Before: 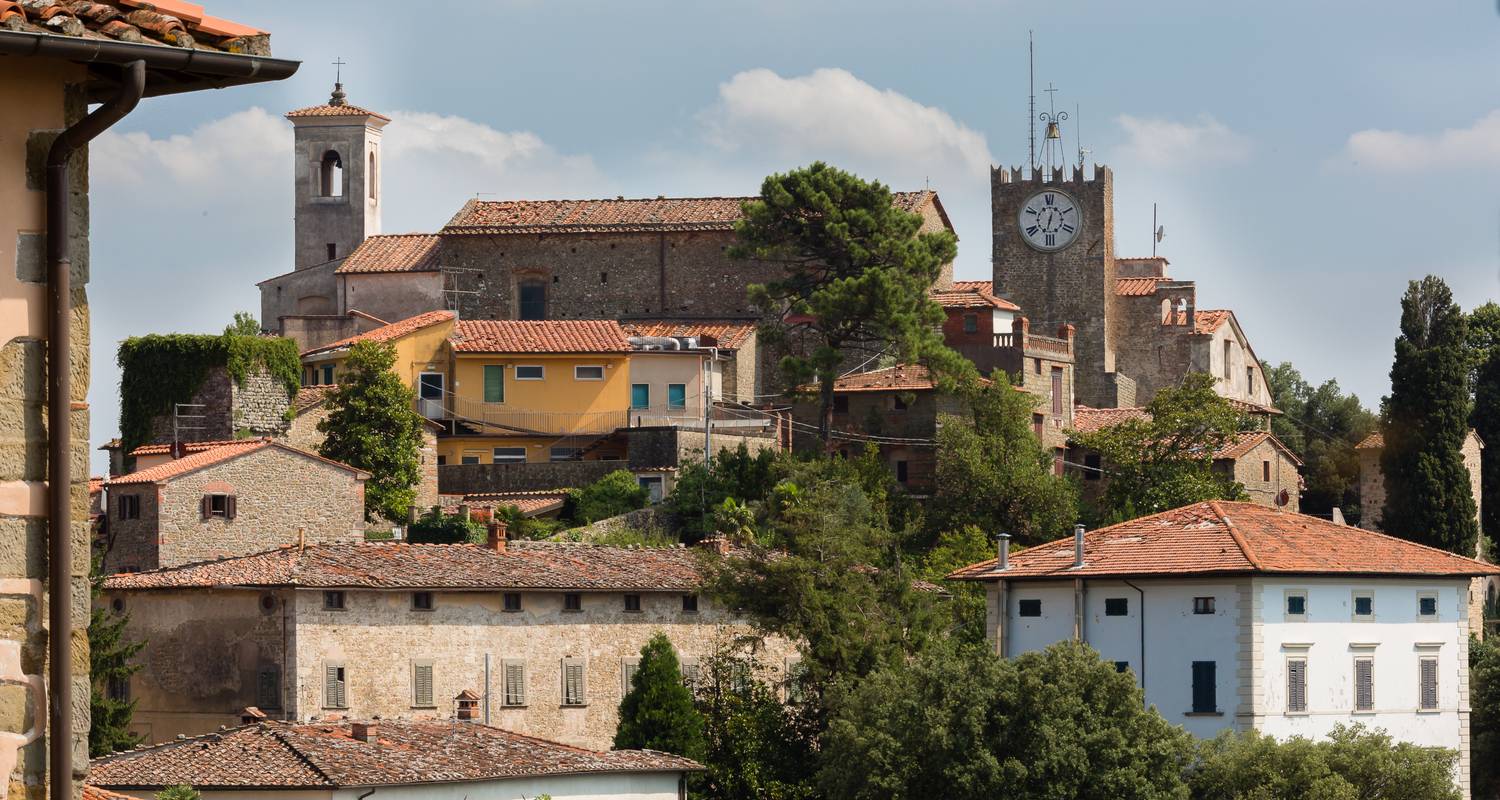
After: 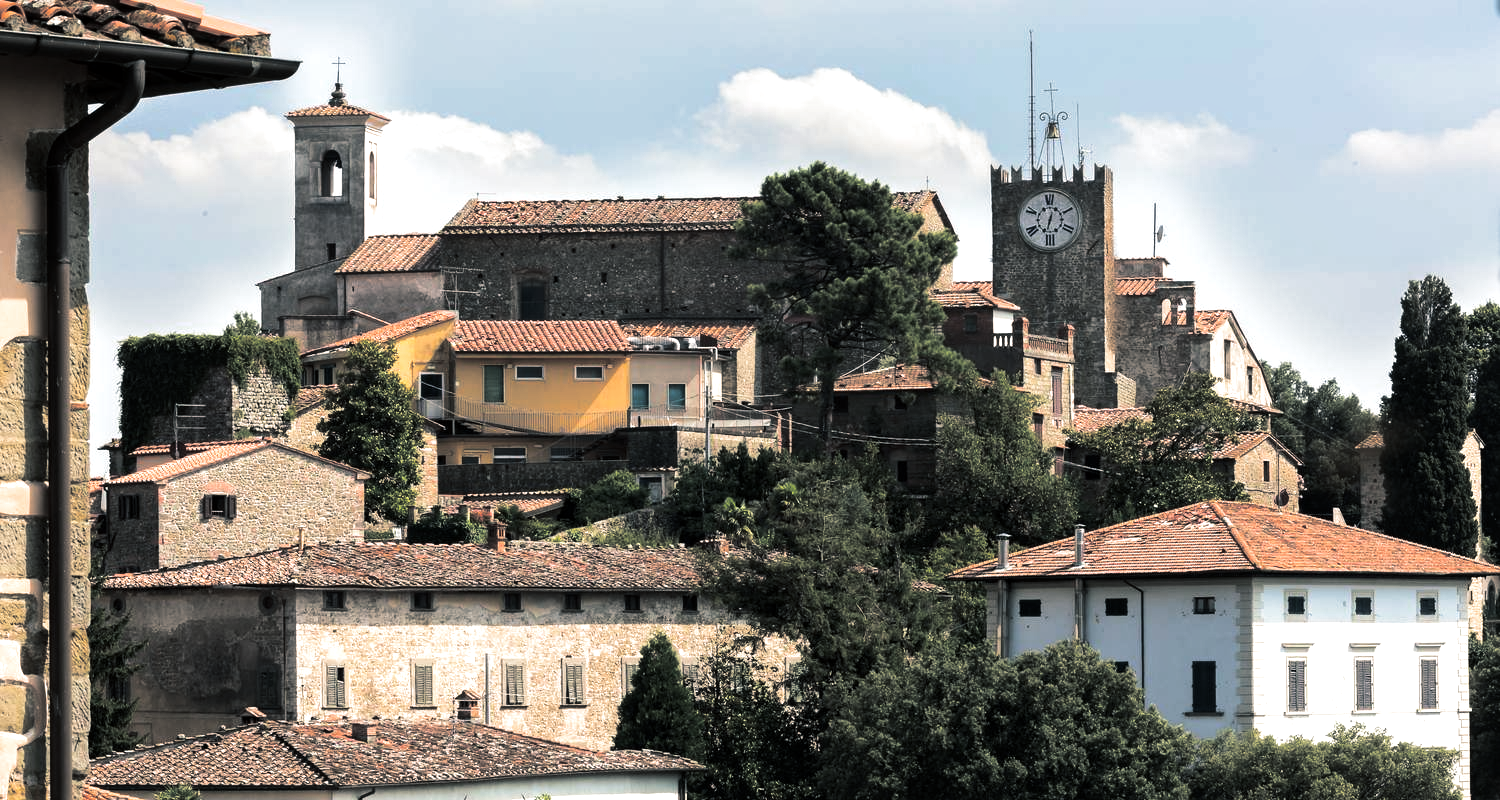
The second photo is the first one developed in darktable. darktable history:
tone equalizer: -8 EV -0.75 EV, -7 EV -0.7 EV, -6 EV -0.6 EV, -5 EV -0.4 EV, -3 EV 0.4 EV, -2 EV 0.6 EV, -1 EV 0.7 EV, +0 EV 0.75 EV, edges refinement/feathering 500, mask exposure compensation -1.57 EV, preserve details no
split-toning: shadows › hue 201.6°, shadows › saturation 0.16, highlights › hue 50.4°, highlights › saturation 0.2, balance -49.9
white balance: emerald 1
local contrast: mode bilateral grid, contrast 20, coarseness 50, detail 120%, midtone range 0.2
